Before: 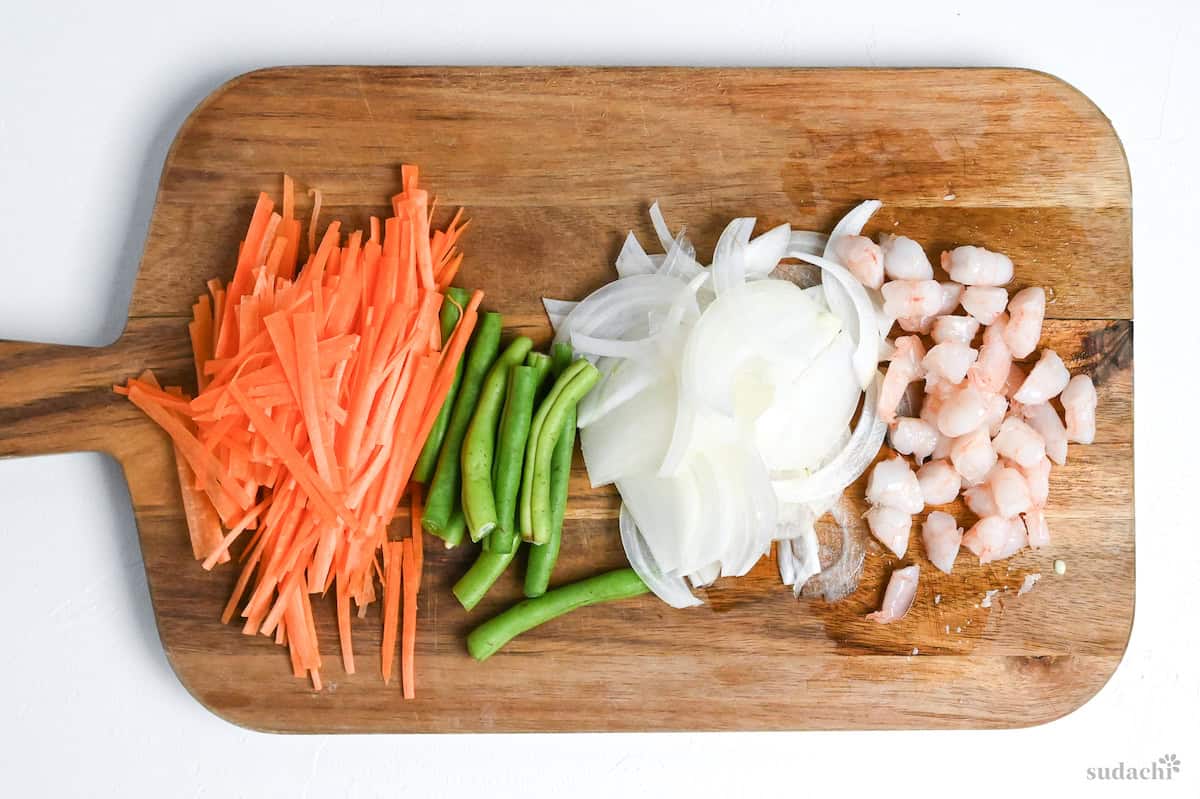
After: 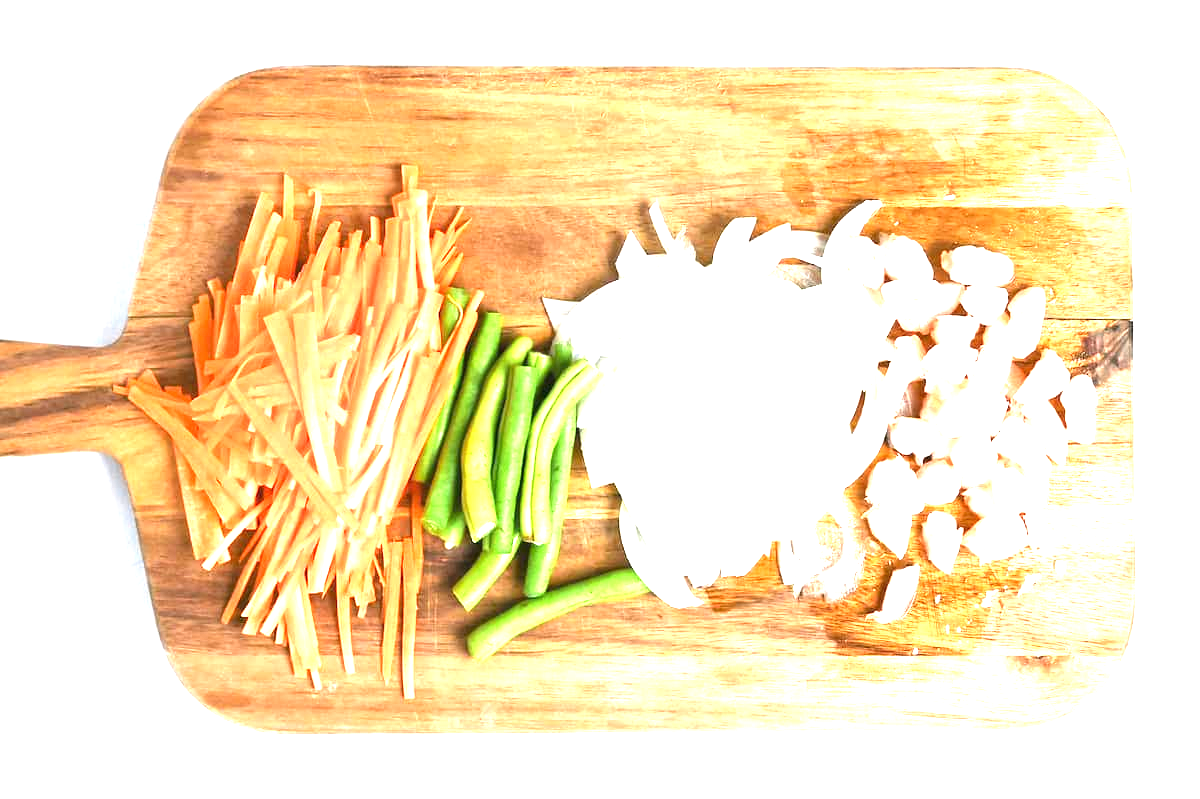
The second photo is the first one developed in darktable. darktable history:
exposure: black level correction 0, exposure 1.944 EV, compensate highlight preservation false
